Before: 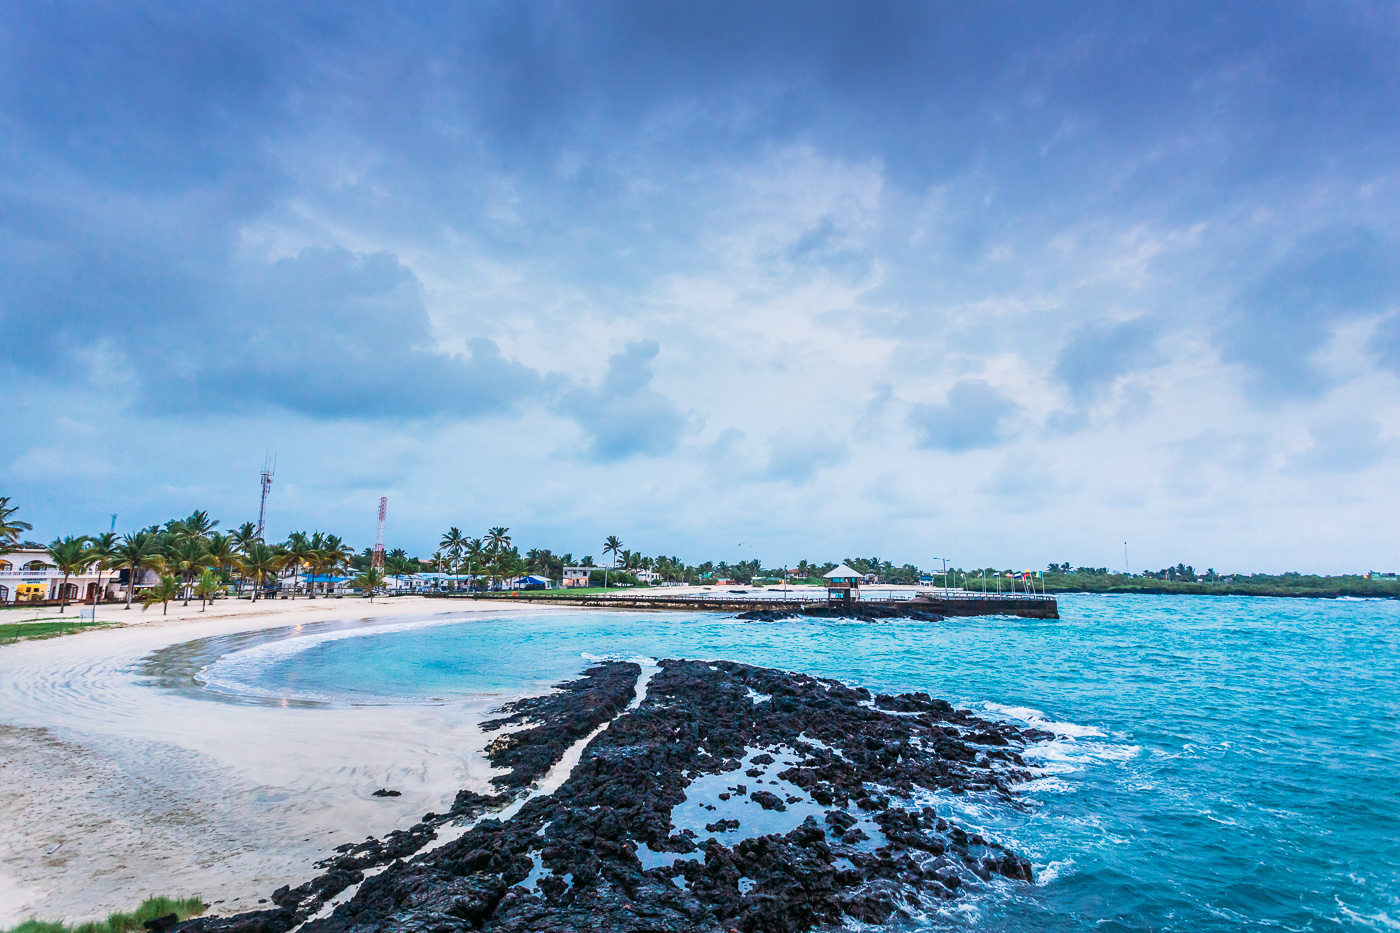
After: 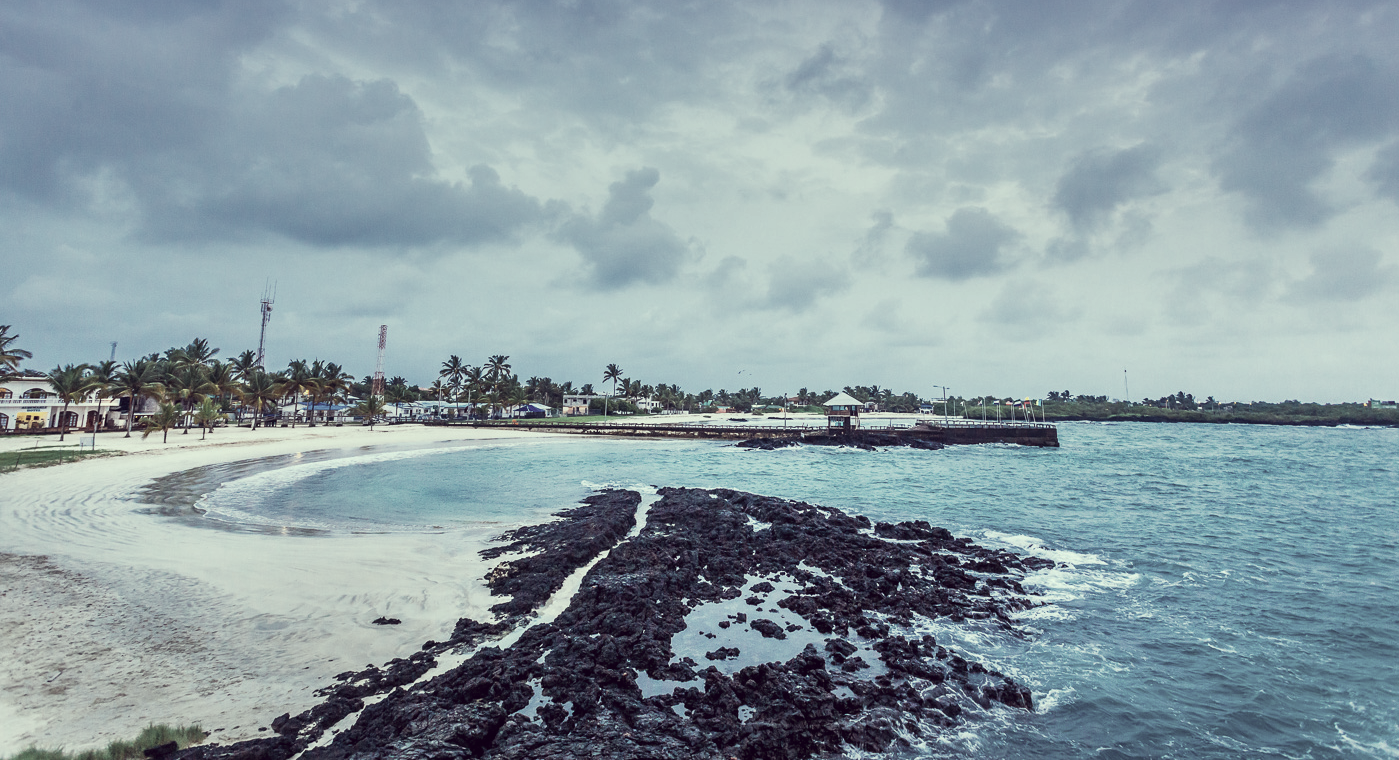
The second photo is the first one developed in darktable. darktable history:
color correction: highlights a* -20.17, highlights b* 20.27, shadows a* 20.03, shadows b* -20.46, saturation 0.43
shadows and highlights: shadows 25, highlights -48, soften with gaussian
crop and rotate: top 18.507%
